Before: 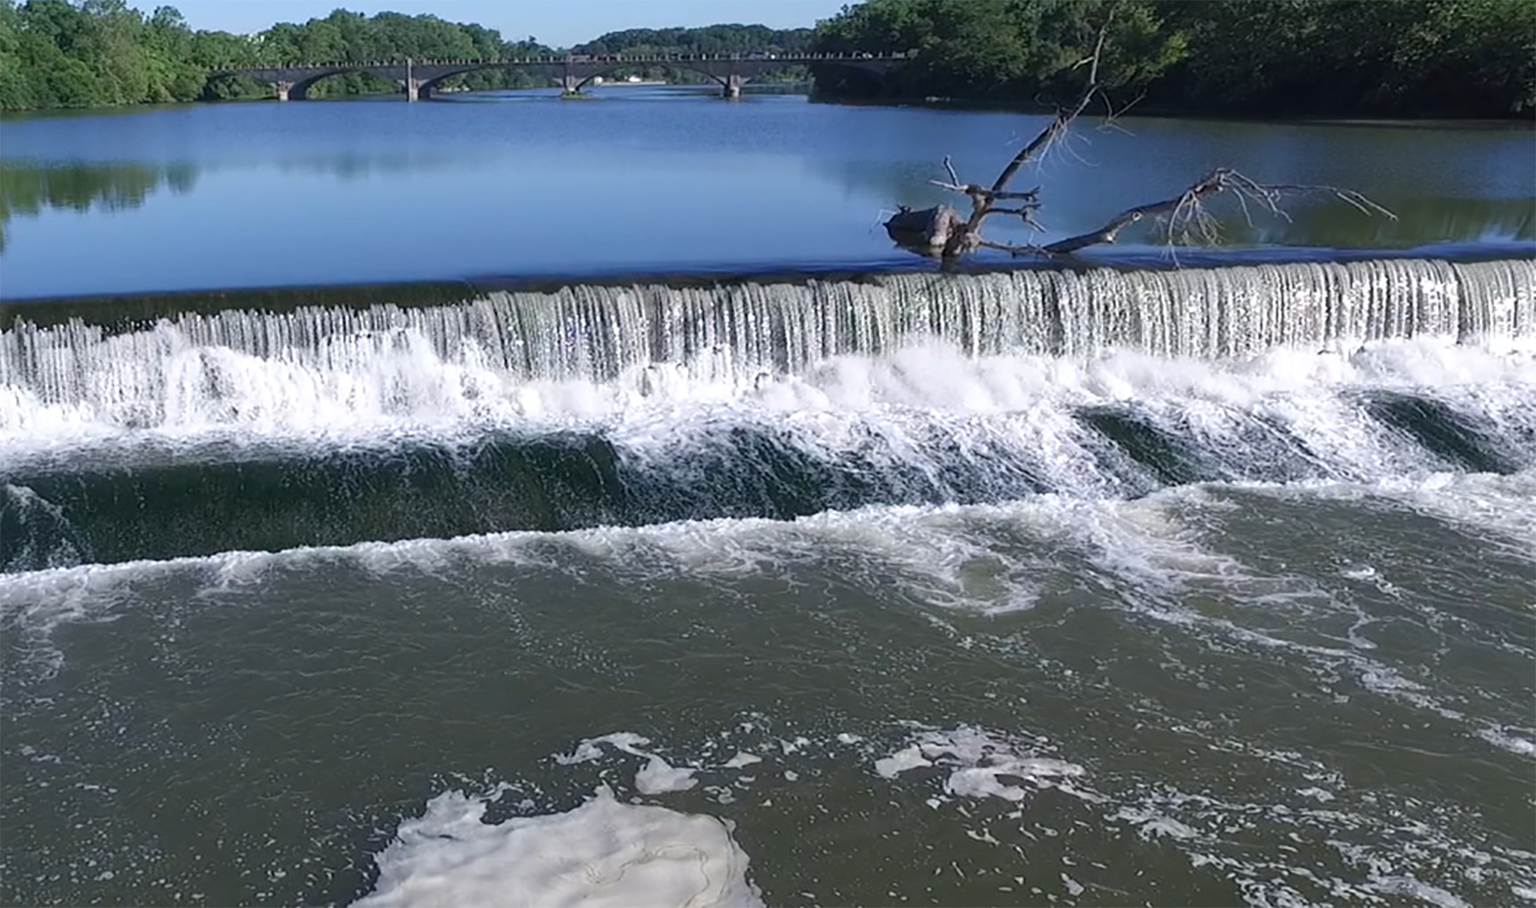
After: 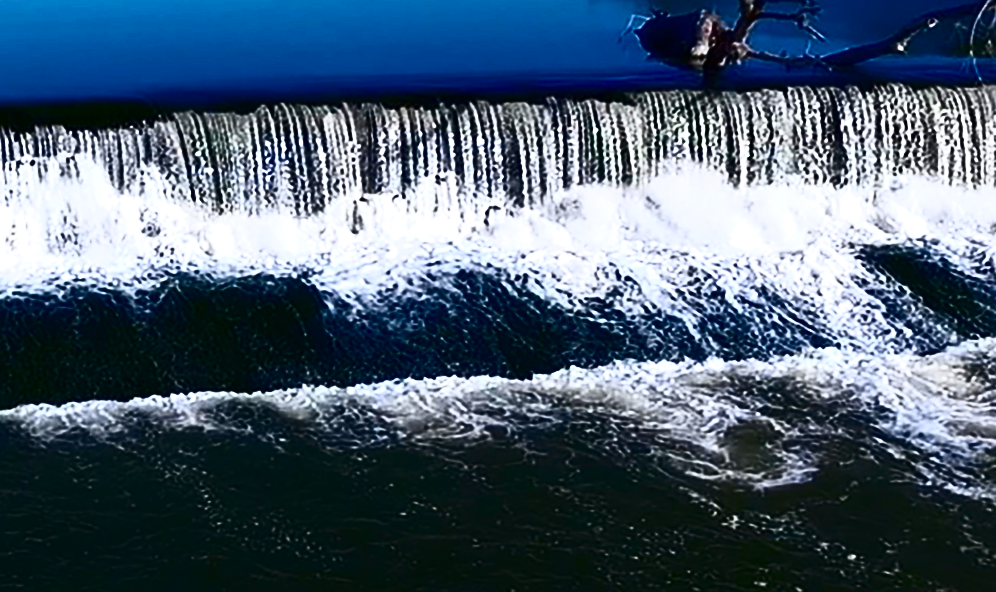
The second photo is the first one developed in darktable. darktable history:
crop and rotate: left 22.263%, top 21.781%, right 22.377%, bottom 22.527%
sharpen: on, module defaults
tone curve: curves: ch0 [(0, 0) (0.187, 0.12) (0.384, 0.363) (0.577, 0.681) (0.735, 0.881) (0.864, 0.959) (1, 0.987)]; ch1 [(0, 0) (0.402, 0.36) (0.476, 0.466) (0.501, 0.501) (0.518, 0.514) (0.564, 0.614) (0.614, 0.664) (0.741, 0.829) (1, 1)]; ch2 [(0, 0) (0.429, 0.387) (0.483, 0.481) (0.503, 0.501) (0.522, 0.531) (0.564, 0.605) (0.615, 0.697) (0.702, 0.774) (1, 0.895)], color space Lab, independent channels, preserve colors none
exposure: exposure 0.202 EV, compensate exposure bias true, compensate highlight preservation false
contrast brightness saturation: contrast 0.092, brightness -0.582, saturation 0.175
